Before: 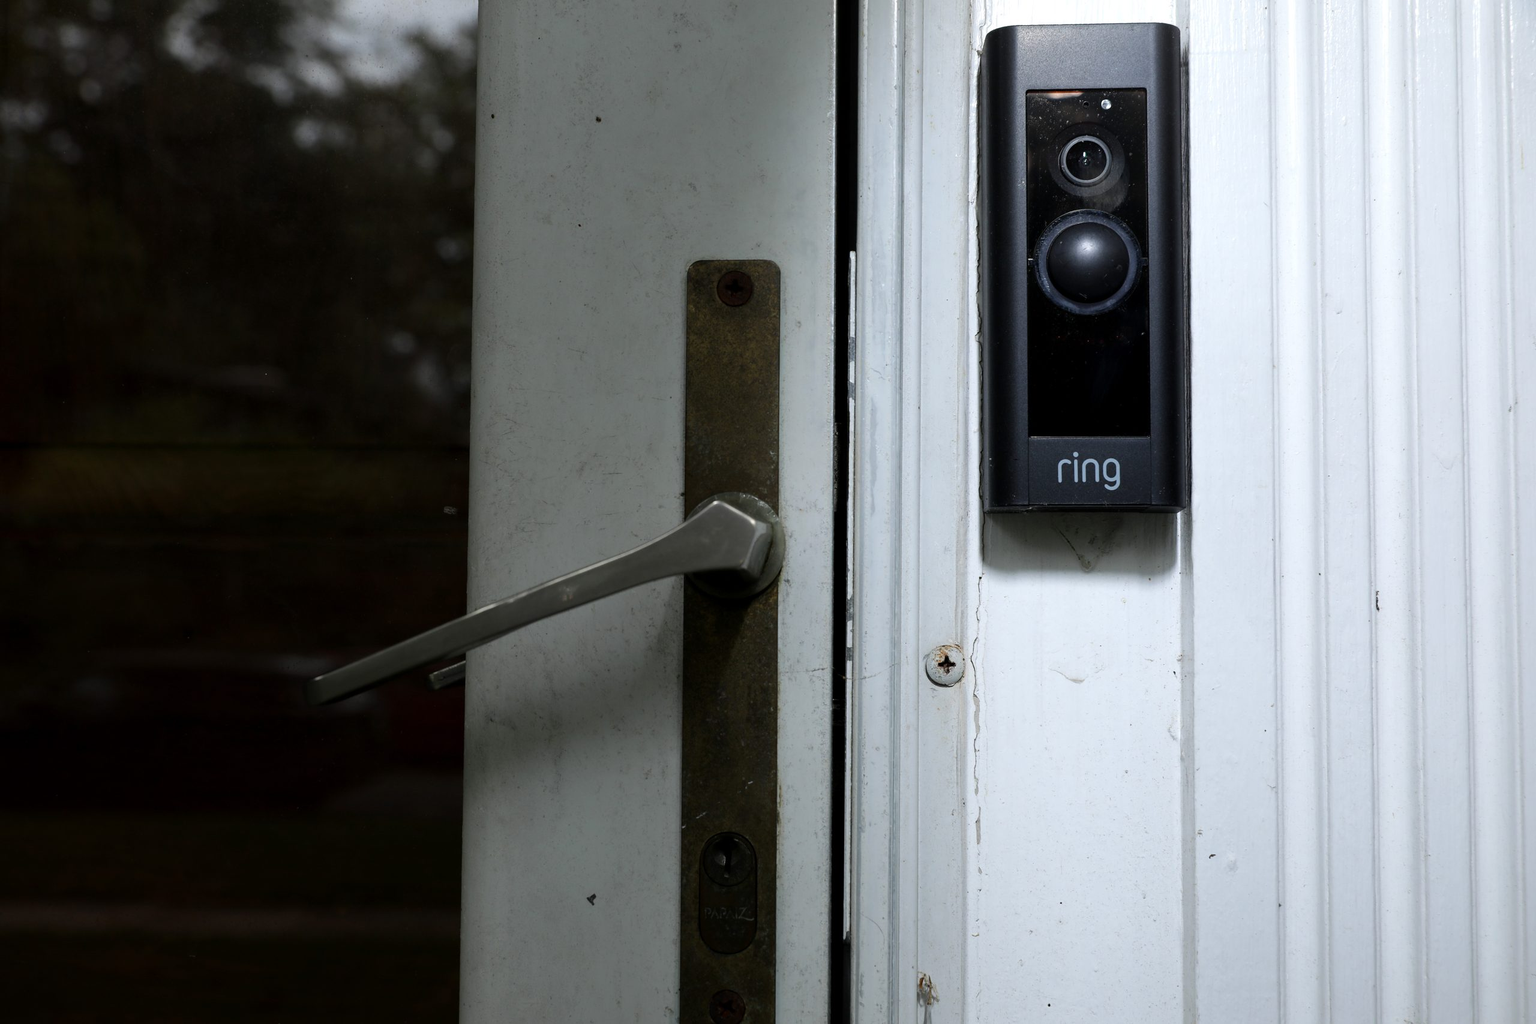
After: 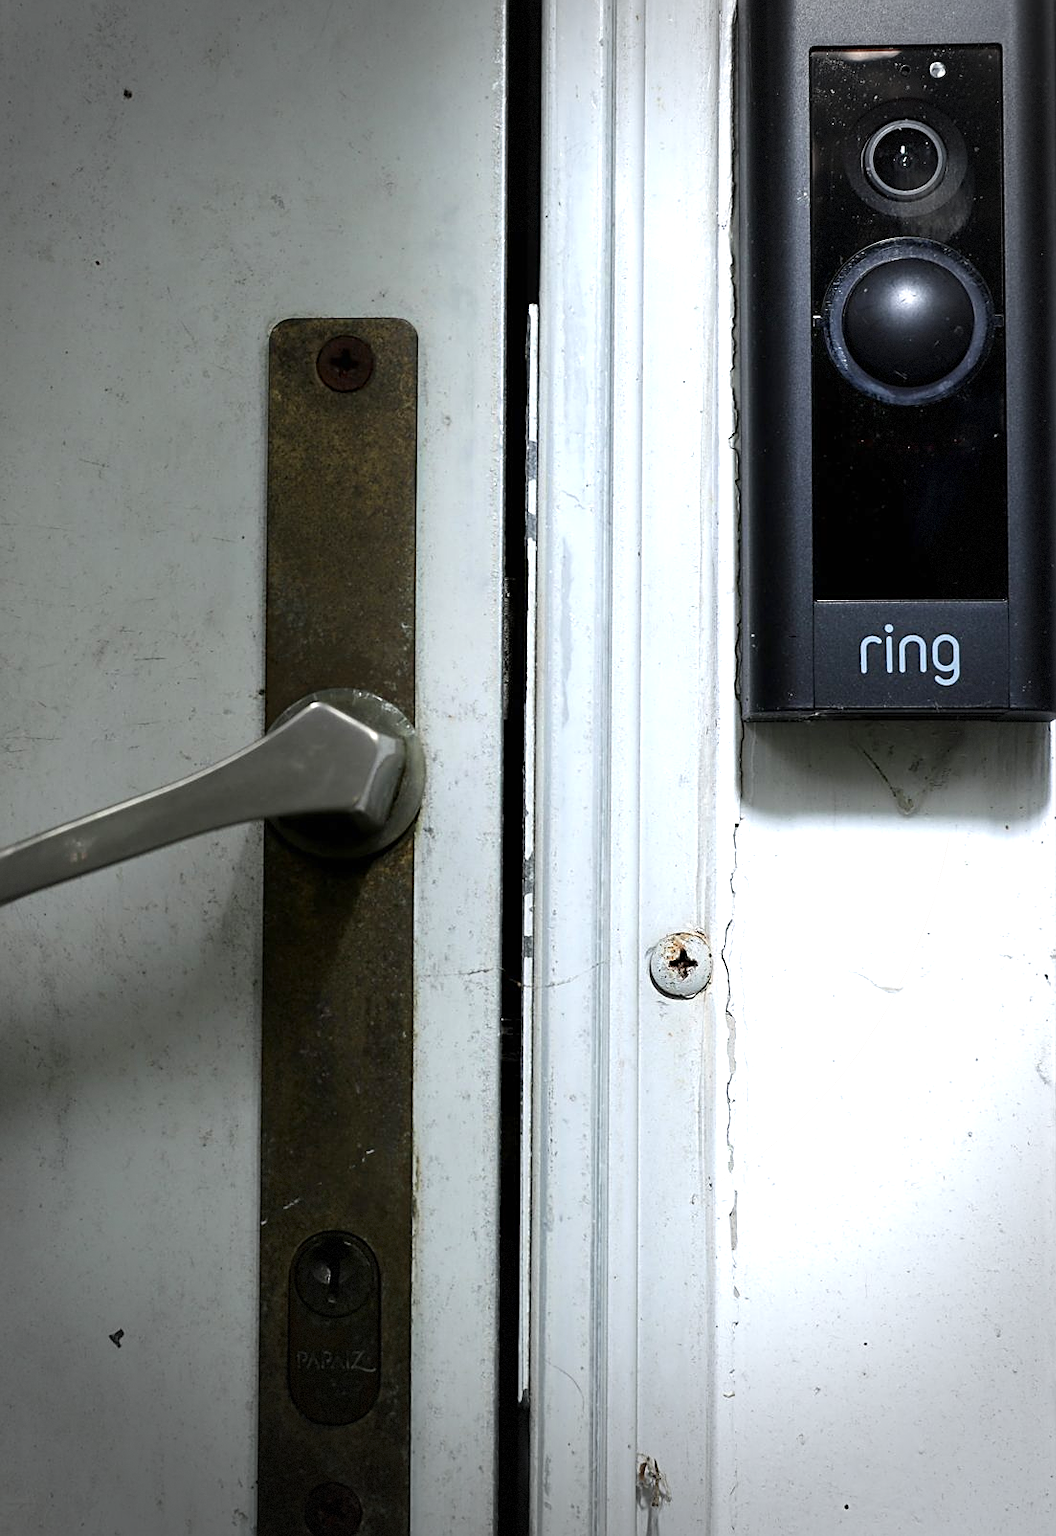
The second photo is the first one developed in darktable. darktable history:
crop: left 33.751%, top 5.941%, right 23.112%
sharpen: on, module defaults
exposure: black level correction 0, exposure 0.695 EV, compensate highlight preservation false
vignetting: fall-off start 65.59%, center (-0.032, -0.043), width/height ratio 0.884, dithering 8-bit output, unbound false
